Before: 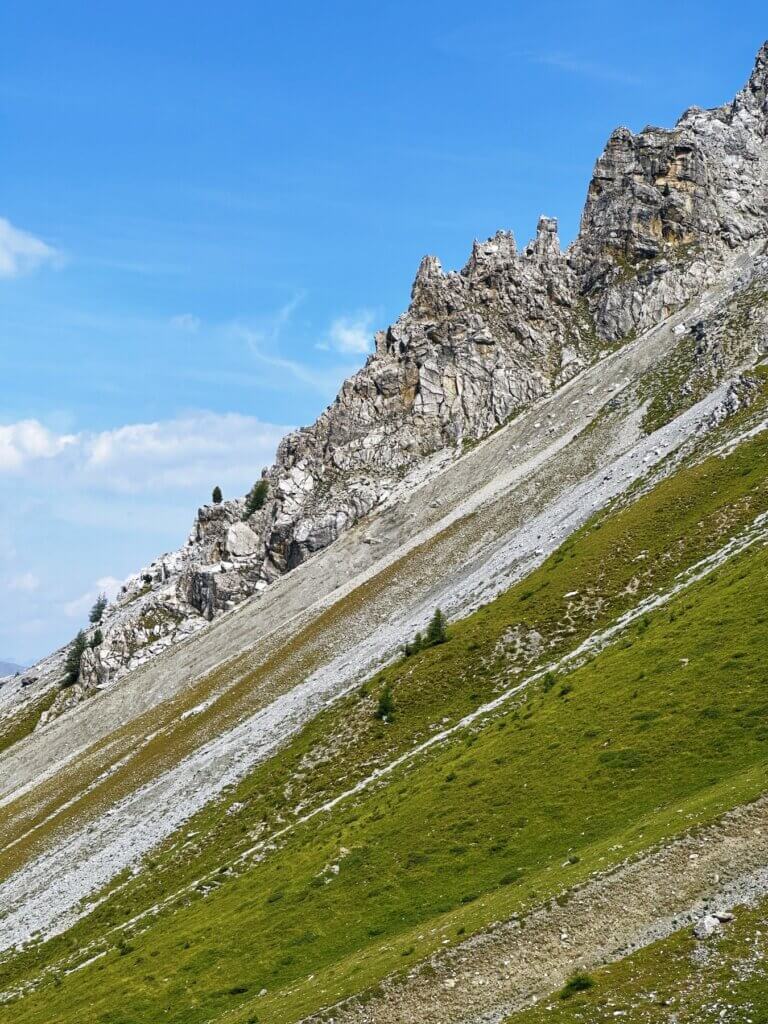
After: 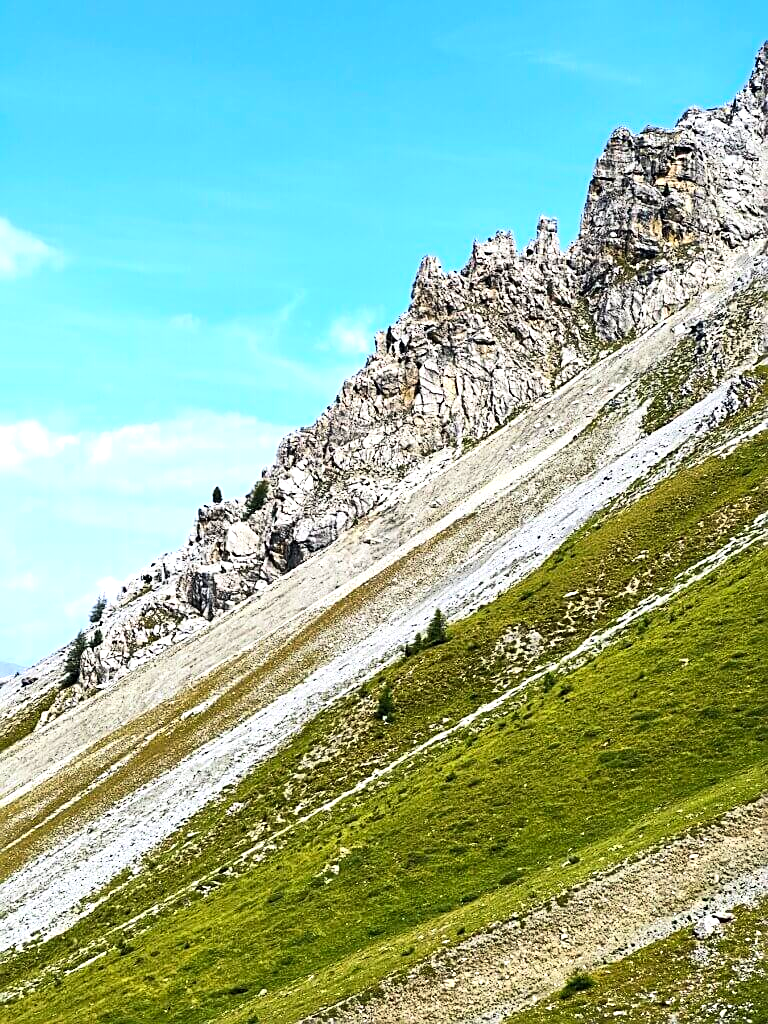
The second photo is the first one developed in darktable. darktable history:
tone equalizer: -8 EV -0.75 EV, -7 EV -0.7 EV, -6 EV -0.6 EV, -5 EV -0.4 EV, -3 EV 0.4 EV, -2 EV 0.6 EV, -1 EV 0.7 EV, +0 EV 0.75 EV, edges refinement/feathering 500, mask exposure compensation -1.57 EV, preserve details no
sharpen: on, module defaults
contrast brightness saturation: contrast 0.2, brightness 0.16, saturation 0.22
